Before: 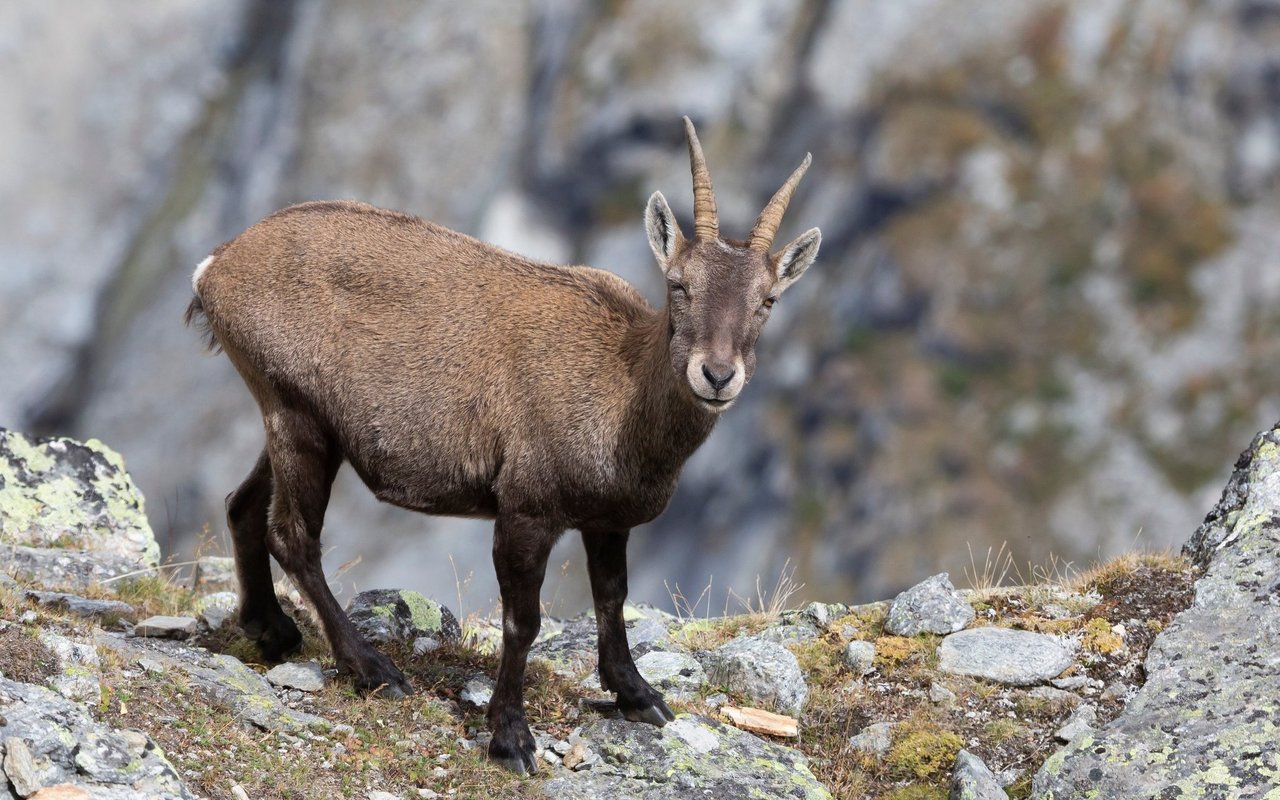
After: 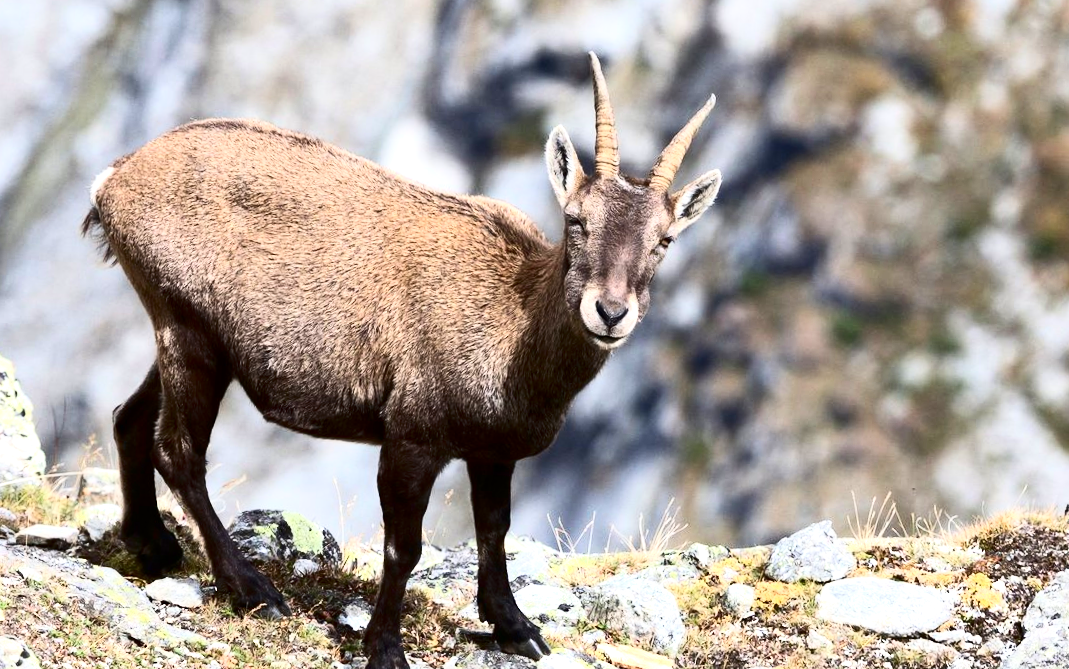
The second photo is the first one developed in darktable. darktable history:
exposure: exposure 0.703 EV, compensate highlight preservation false
crop and rotate: angle -2.84°, left 5.283%, top 5.202%, right 4.653%, bottom 4.61%
shadows and highlights: shadows -1.43, highlights 38.09
contrast brightness saturation: contrast 0.313, brightness -0.067, saturation 0.167
